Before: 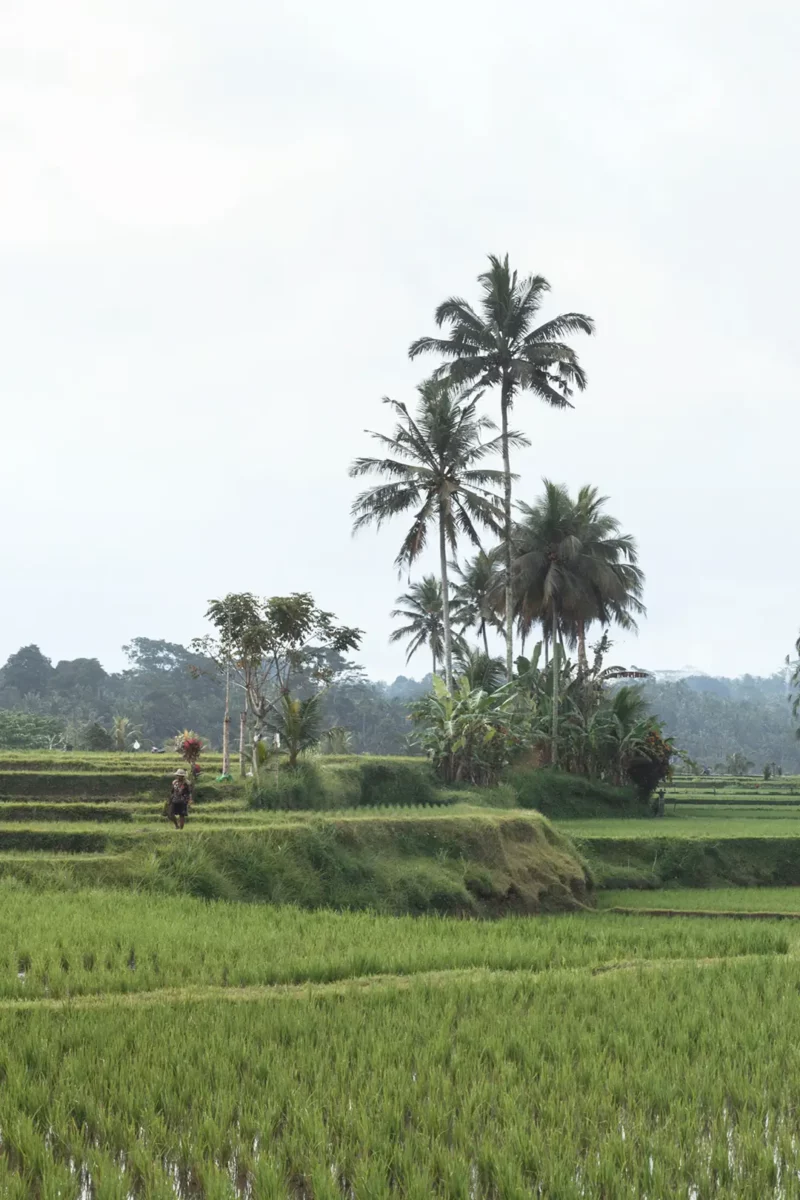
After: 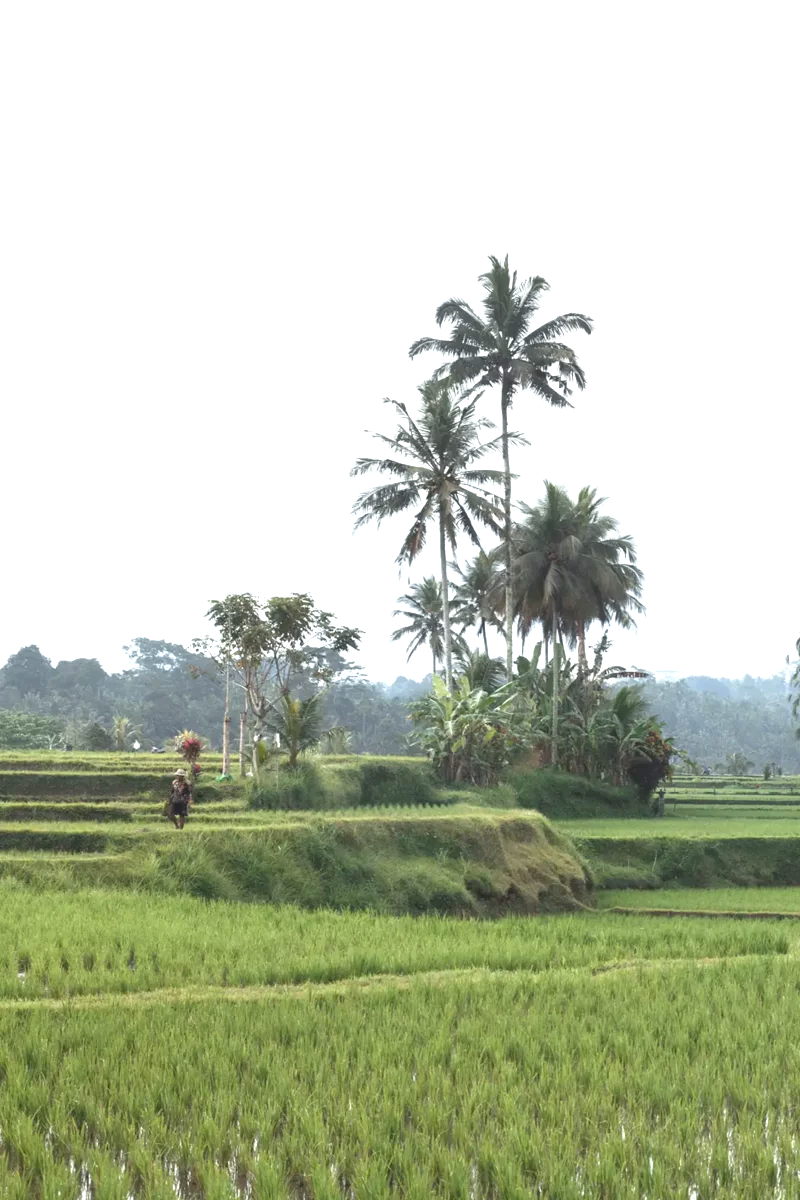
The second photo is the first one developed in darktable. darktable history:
exposure: exposure 0.606 EV, compensate exposure bias true, compensate highlight preservation false
